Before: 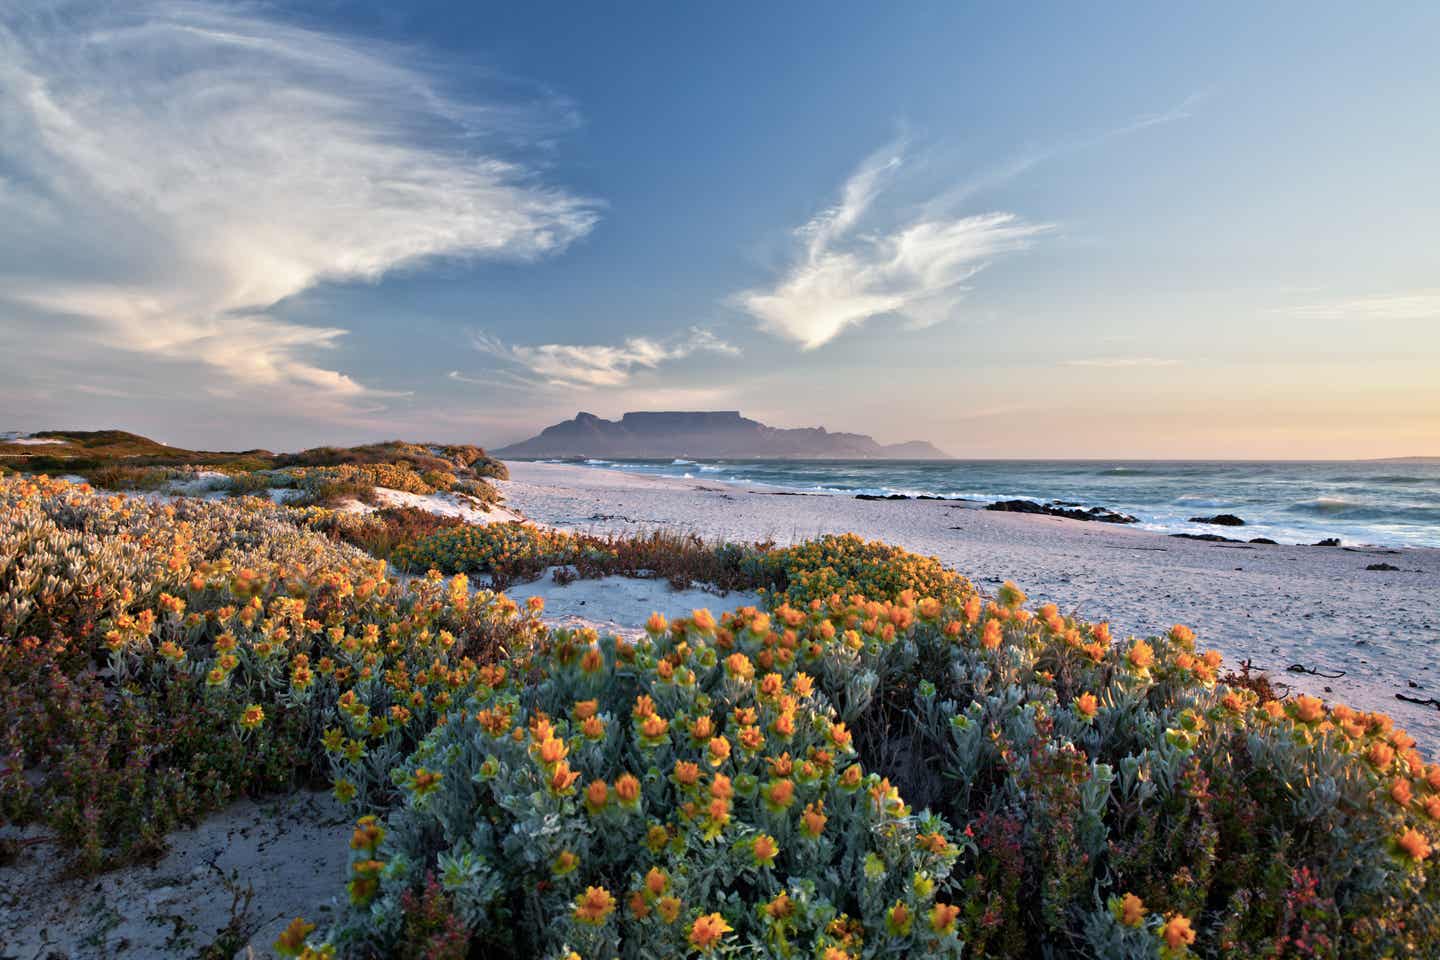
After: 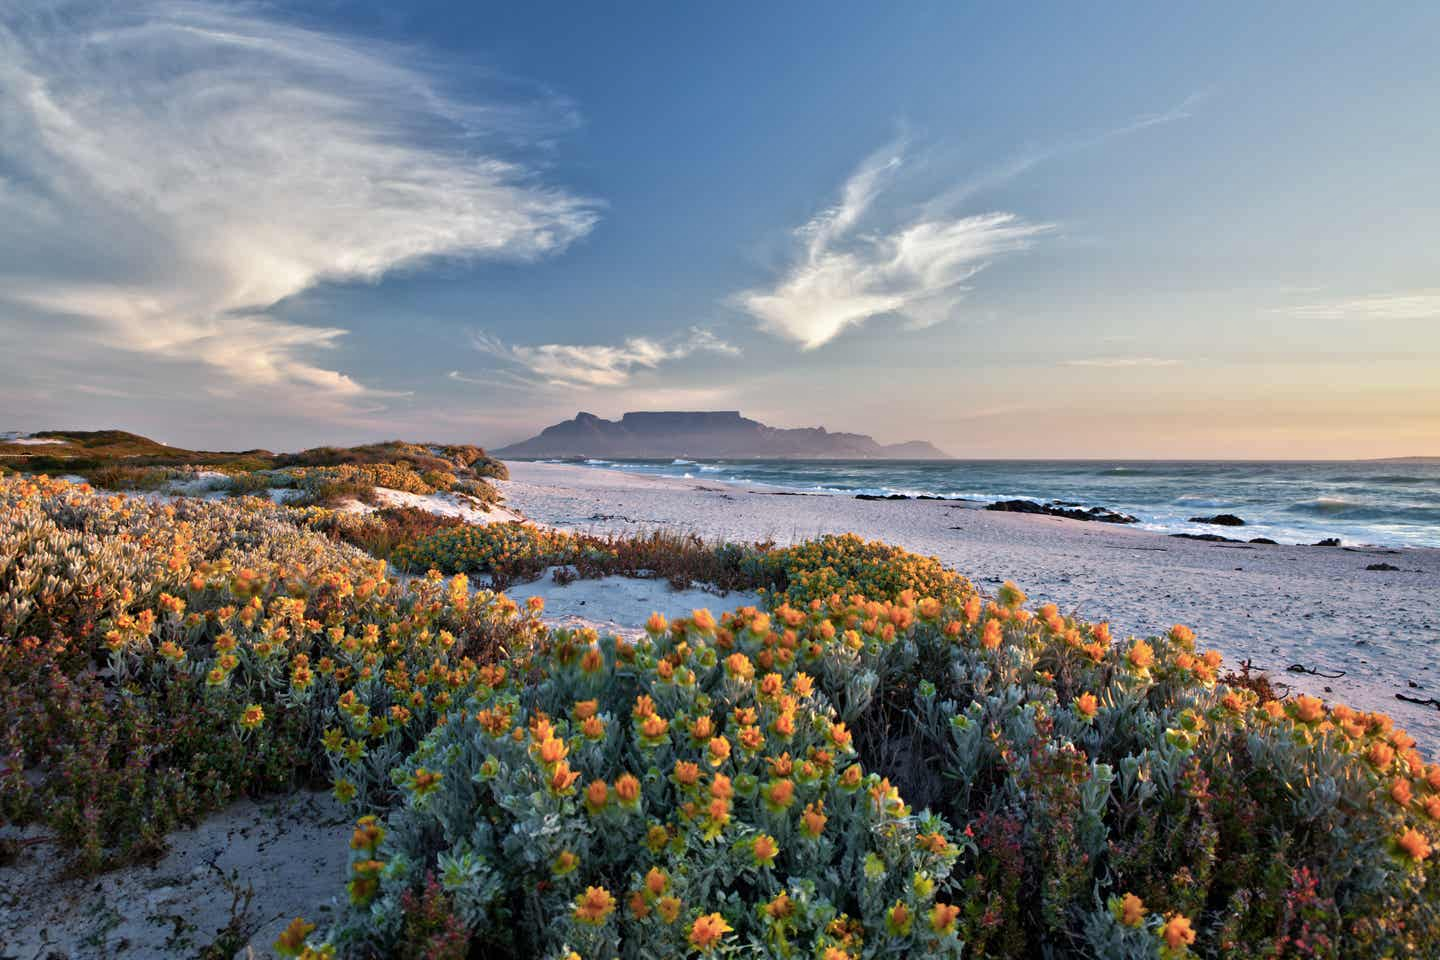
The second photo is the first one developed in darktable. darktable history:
tone equalizer: edges refinement/feathering 500, mask exposure compensation -1.57 EV, preserve details no
shadows and highlights: shadows 22.22, highlights -49.33, soften with gaussian
